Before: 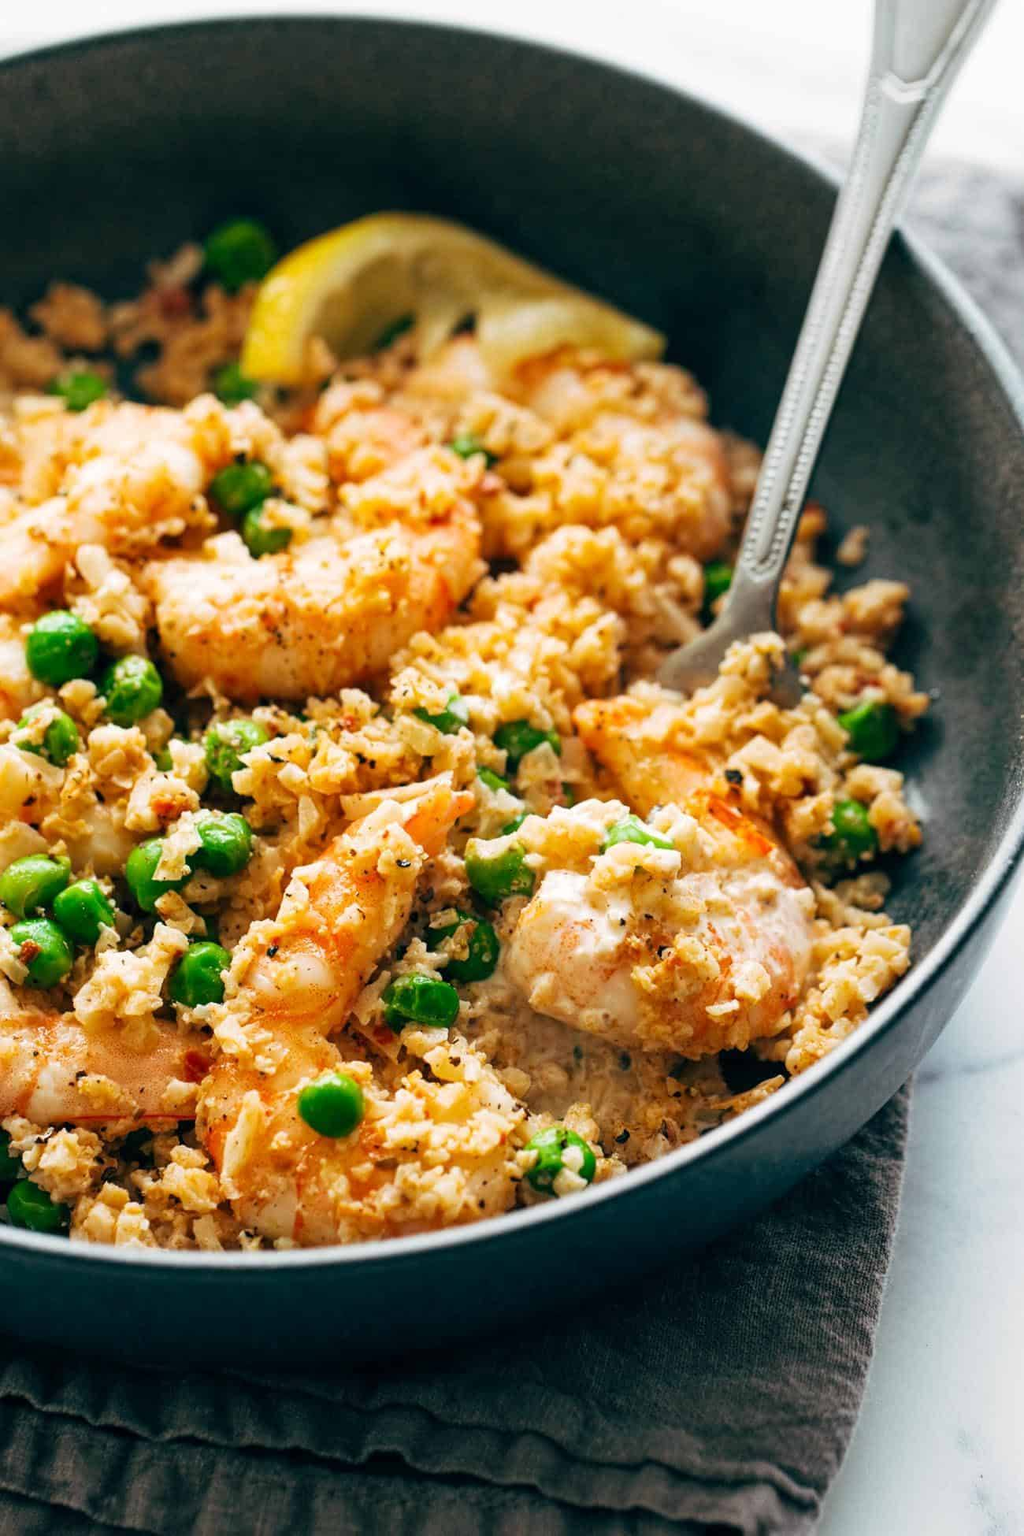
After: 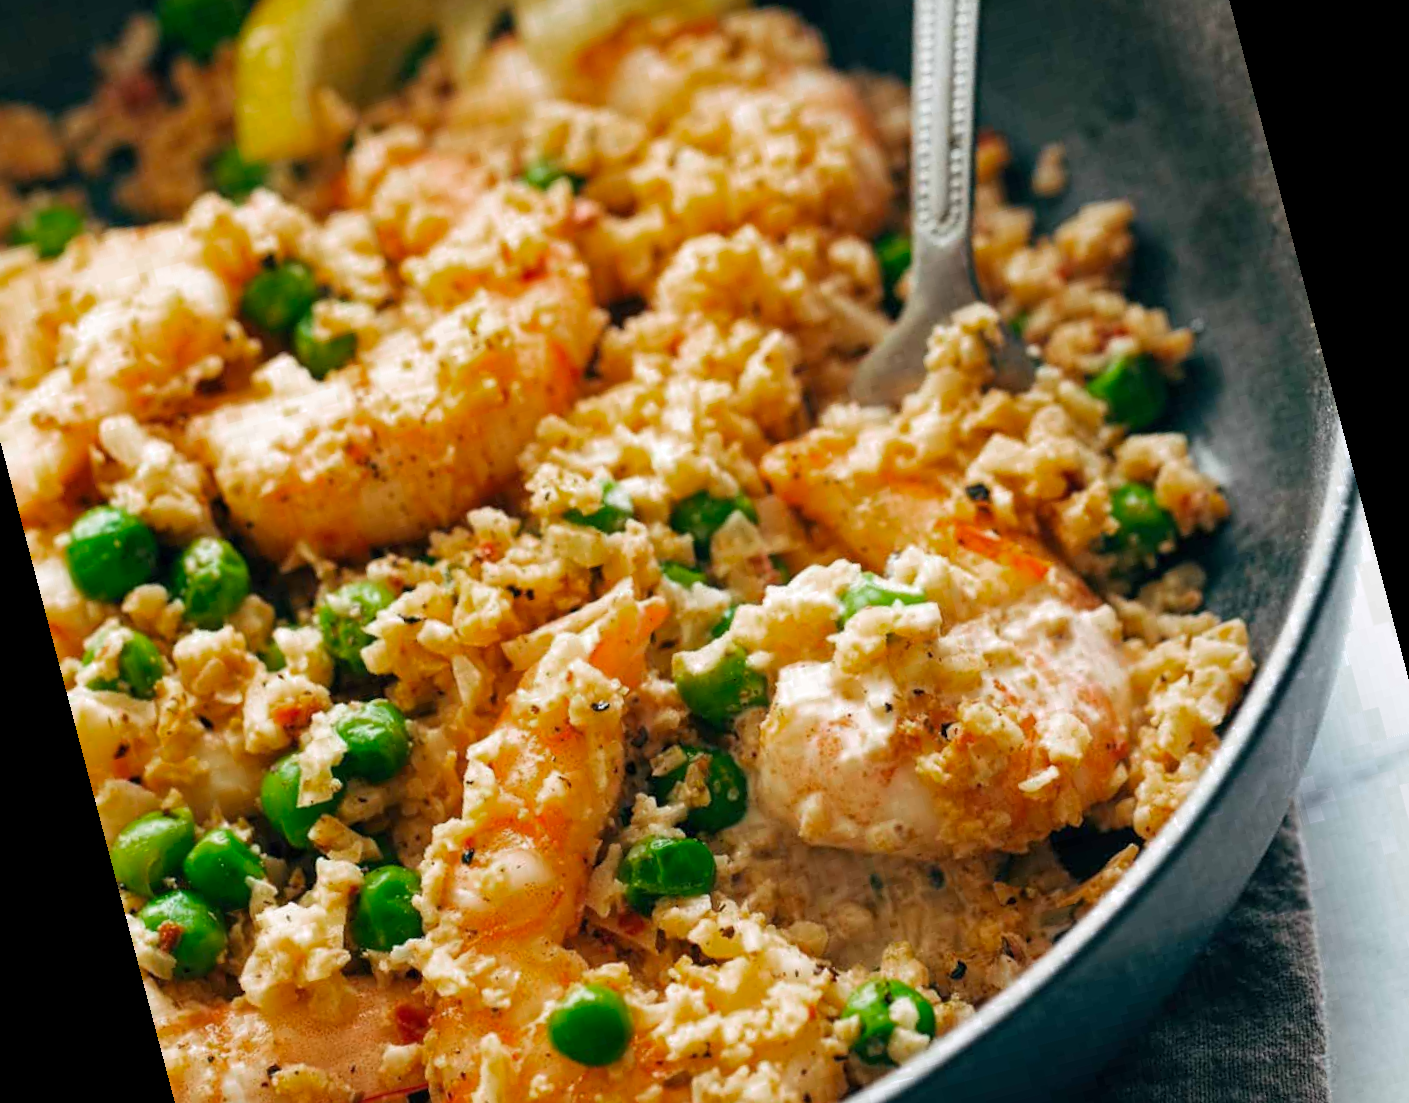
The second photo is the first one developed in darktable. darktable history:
rotate and perspective: rotation -14.8°, crop left 0.1, crop right 0.903, crop top 0.25, crop bottom 0.748
color zones: curves: ch0 [(0.203, 0.433) (0.607, 0.517) (0.697, 0.696) (0.705, 0.897)]
